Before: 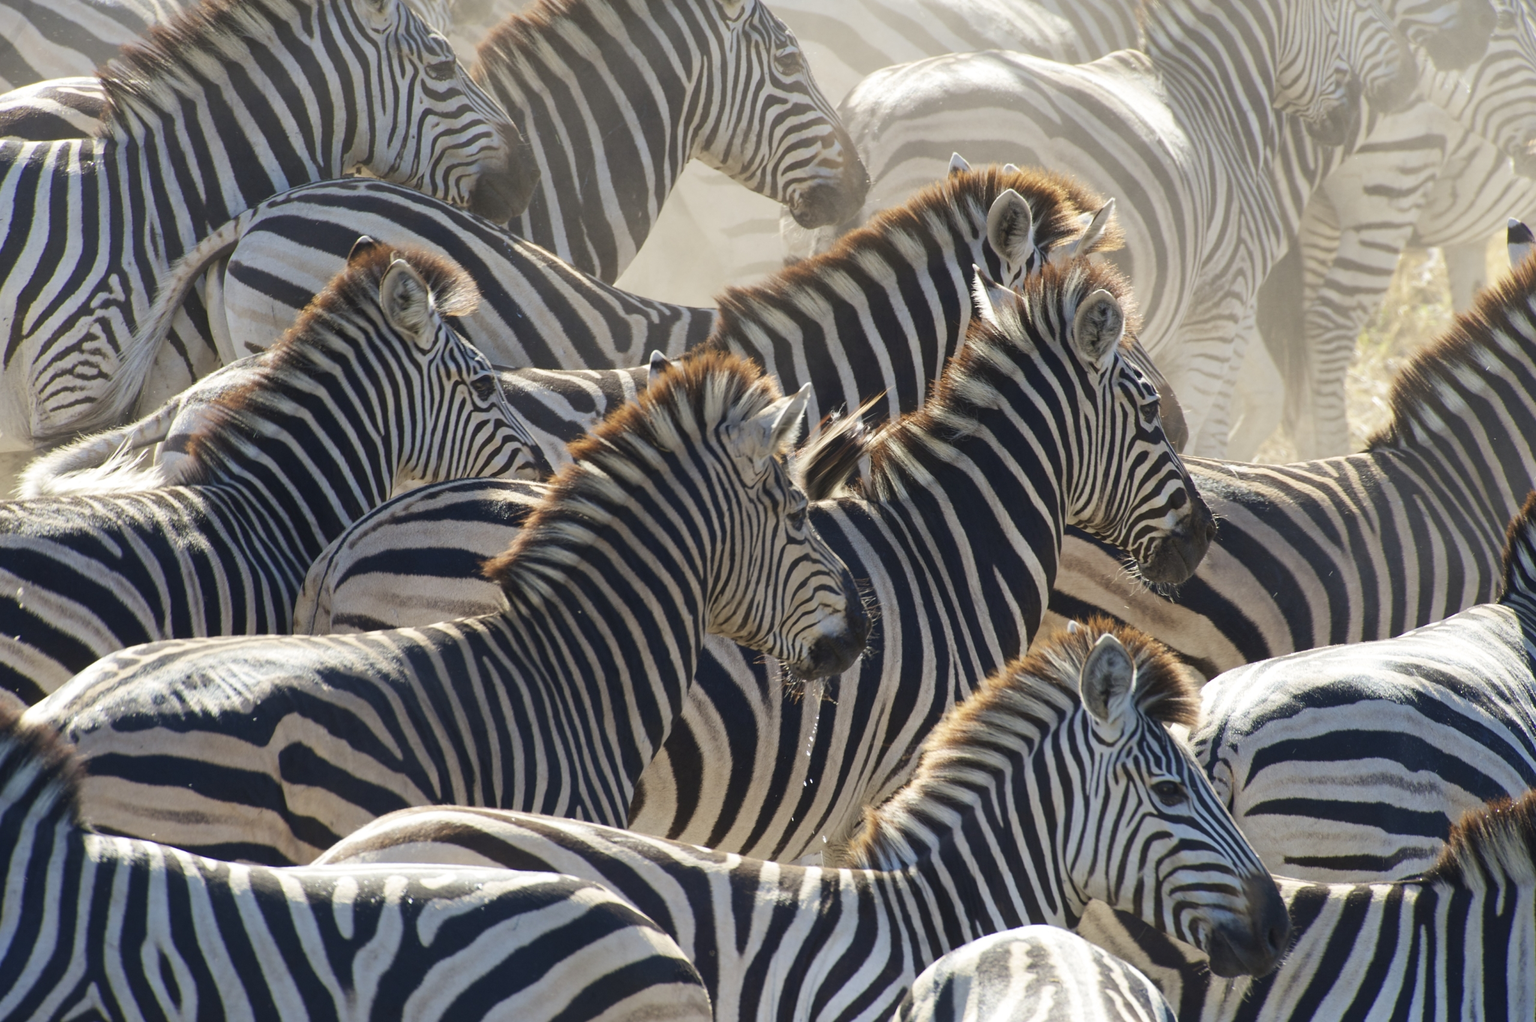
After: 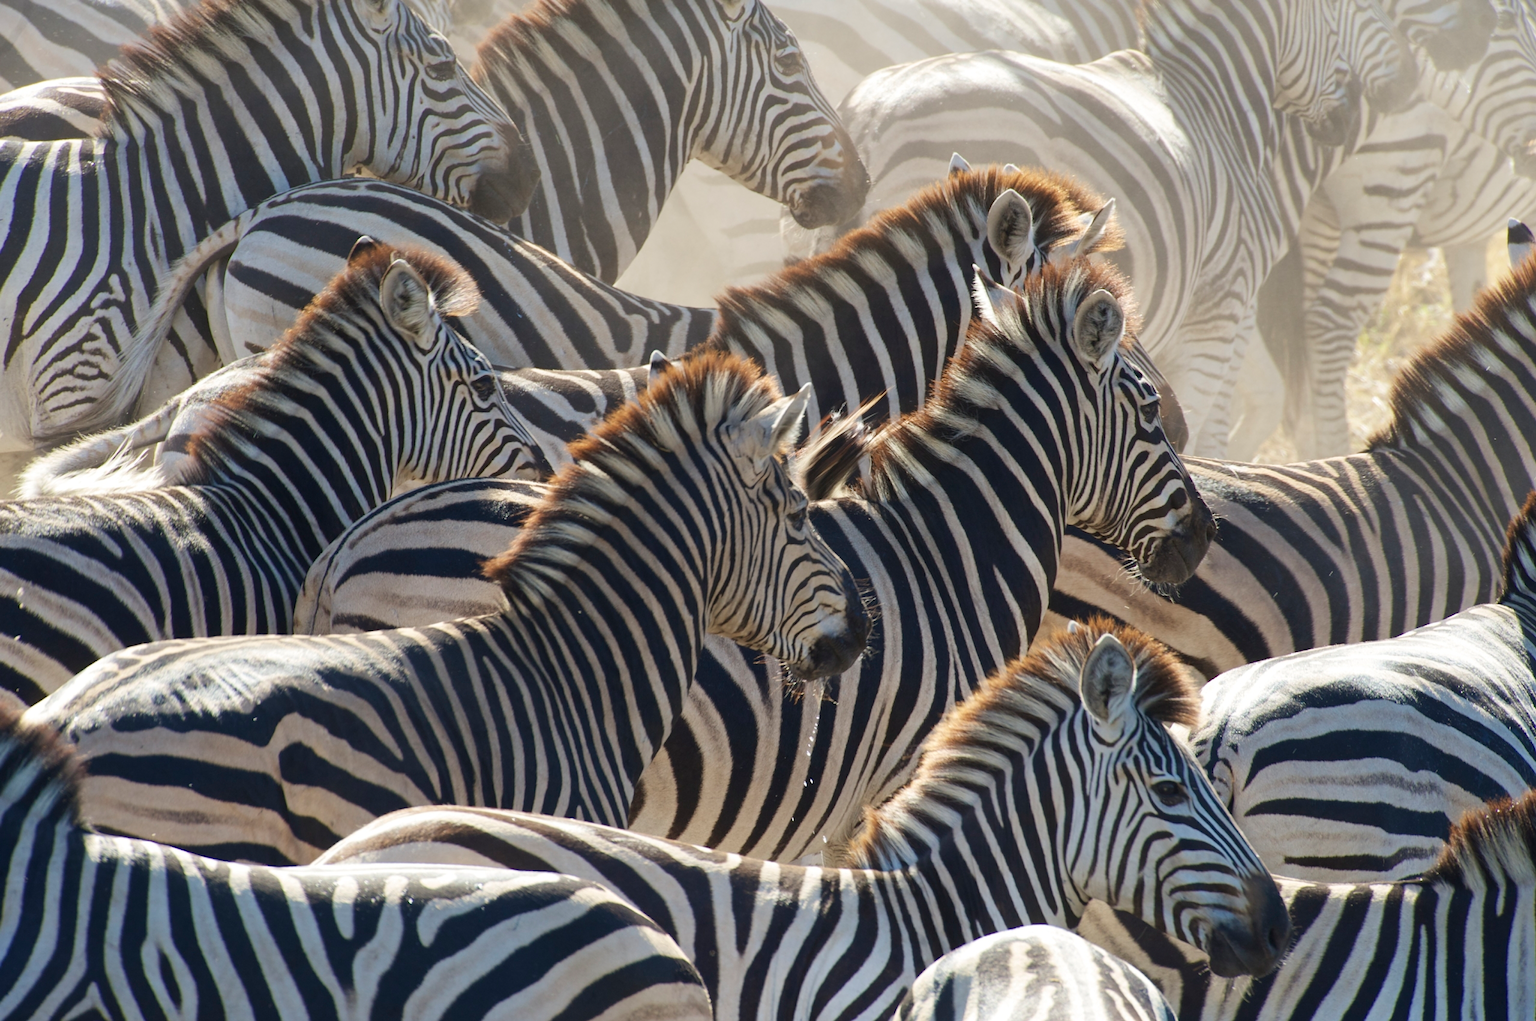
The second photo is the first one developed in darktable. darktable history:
color correction: highlights b* 0.001
